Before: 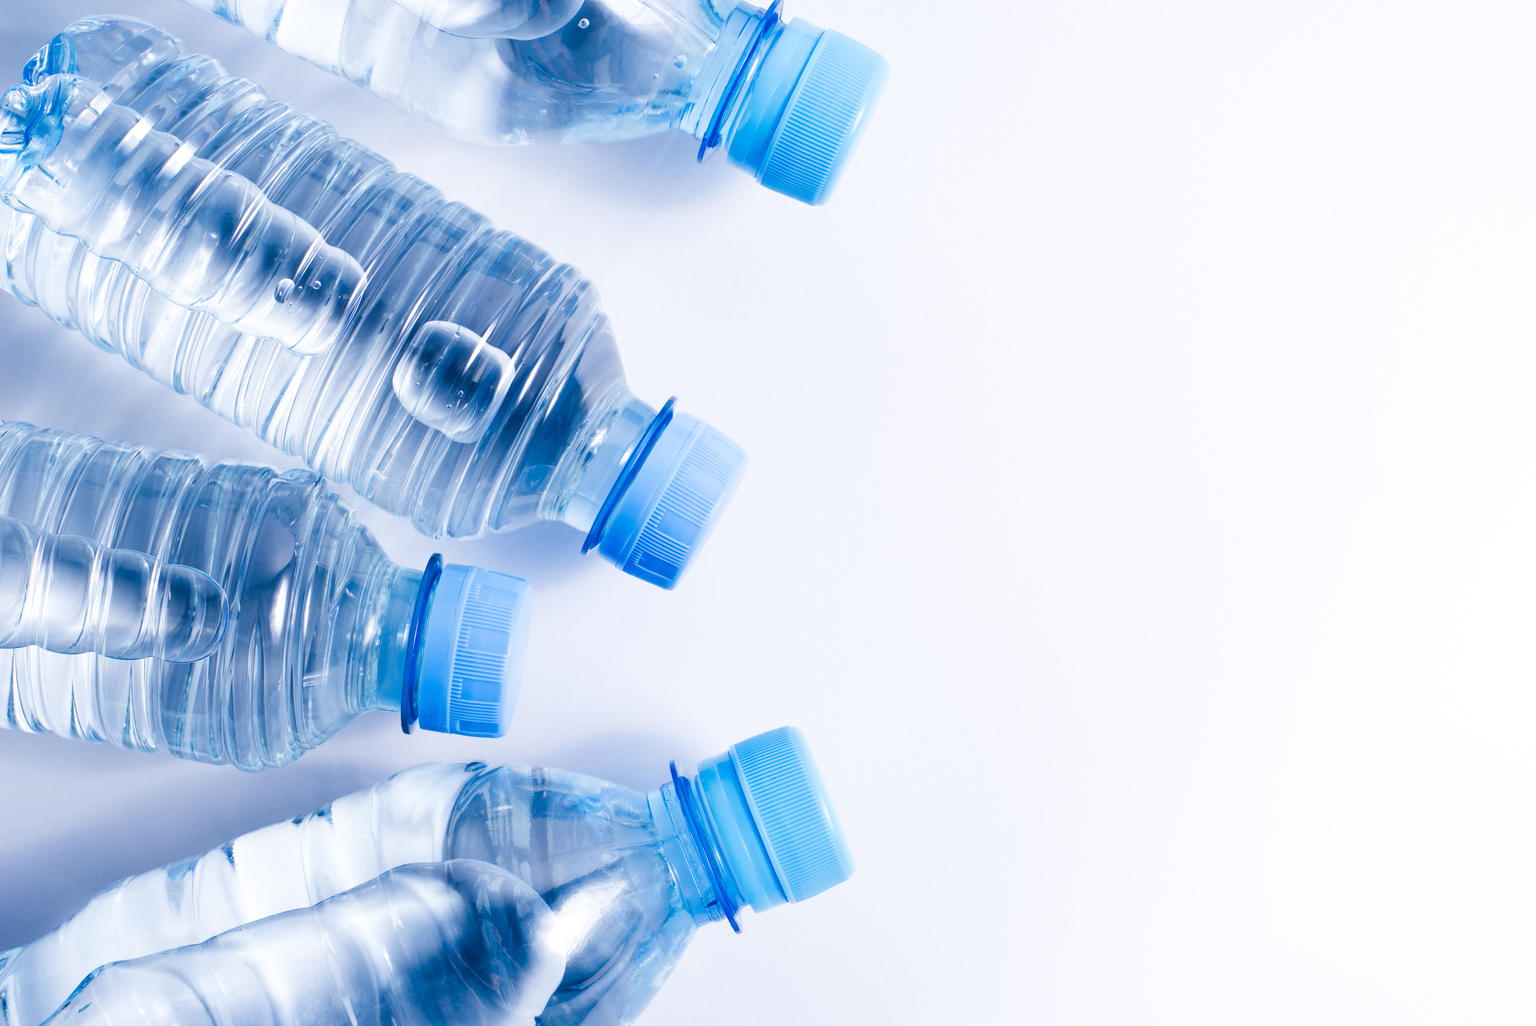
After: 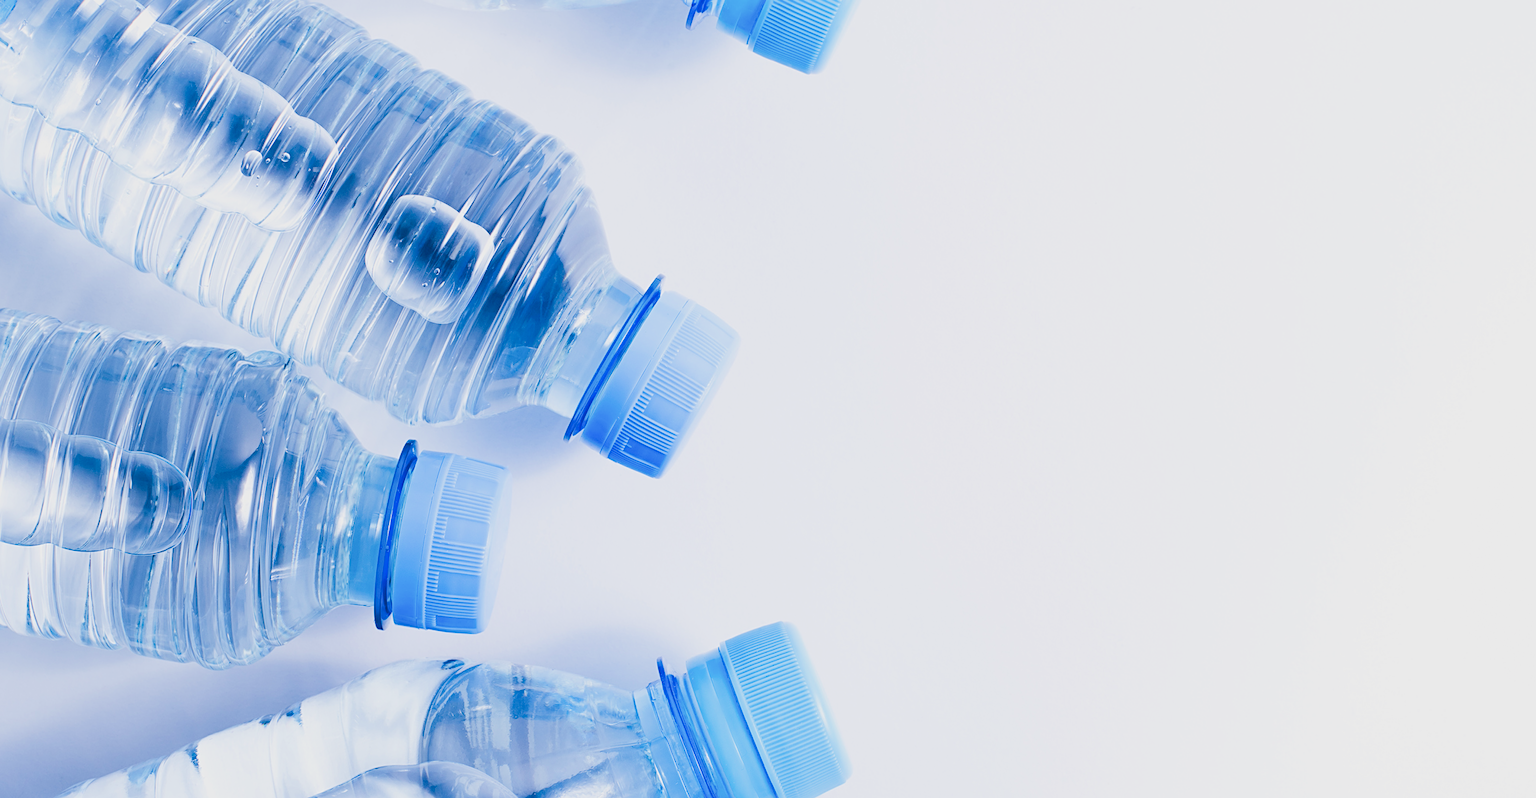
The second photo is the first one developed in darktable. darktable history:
filmic rgb: black relative exposure -7.65 EV, white relative exposure 4.56 EV, hardness 3.61
exposure: black level correction 0, exposure 0.7 EV, compensate exposure bias true, compensate highlight preservation false
sharpen: on, module defaults
crop and rotate: left 2.991%, top 13.302%, right 1.981%, bottom 12.636%
contrast brightness saturation: saturation 0.1
